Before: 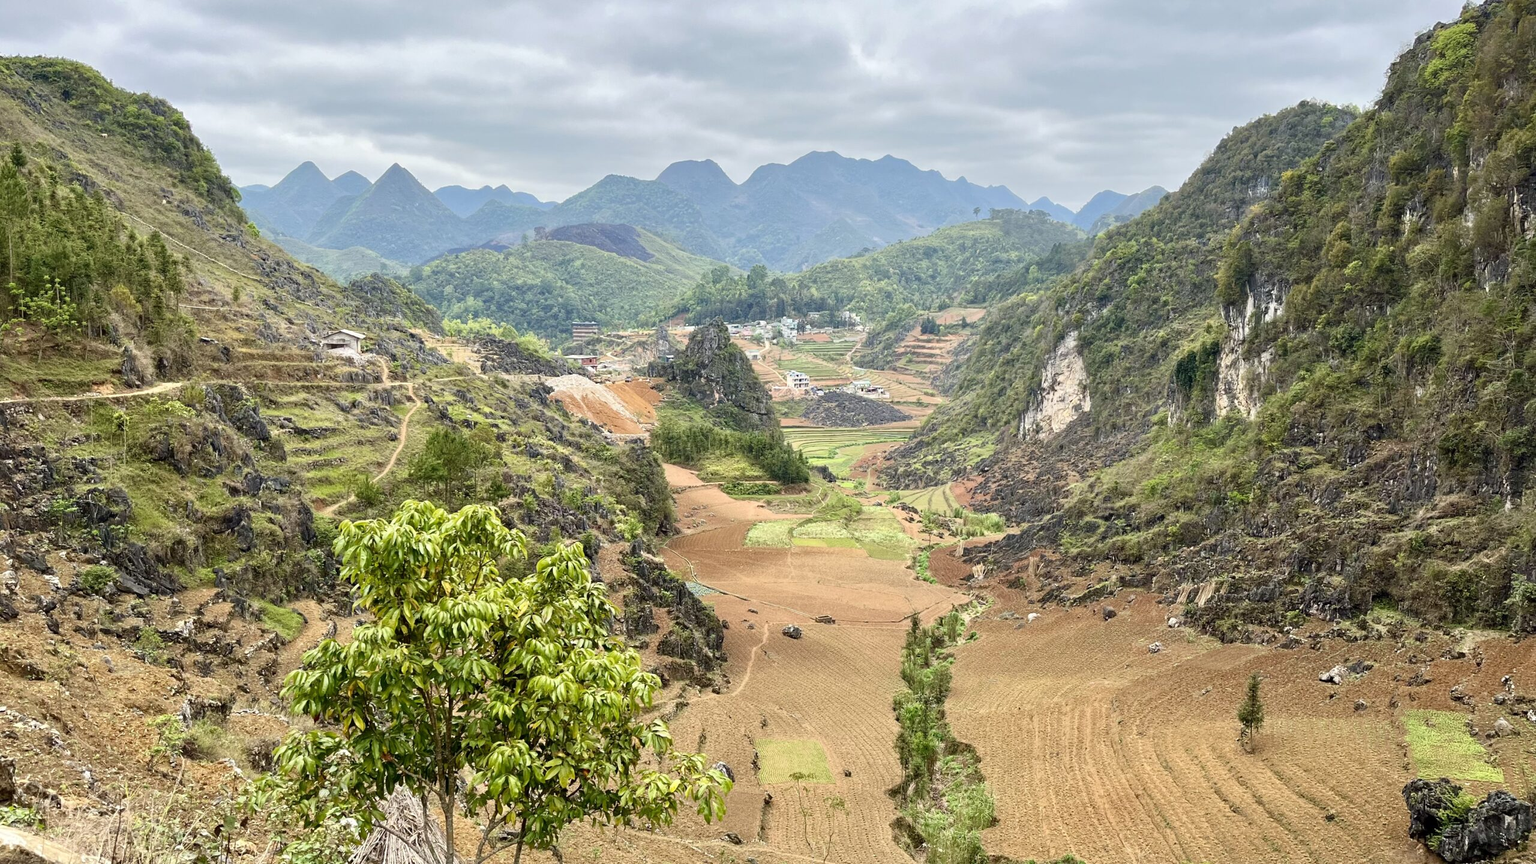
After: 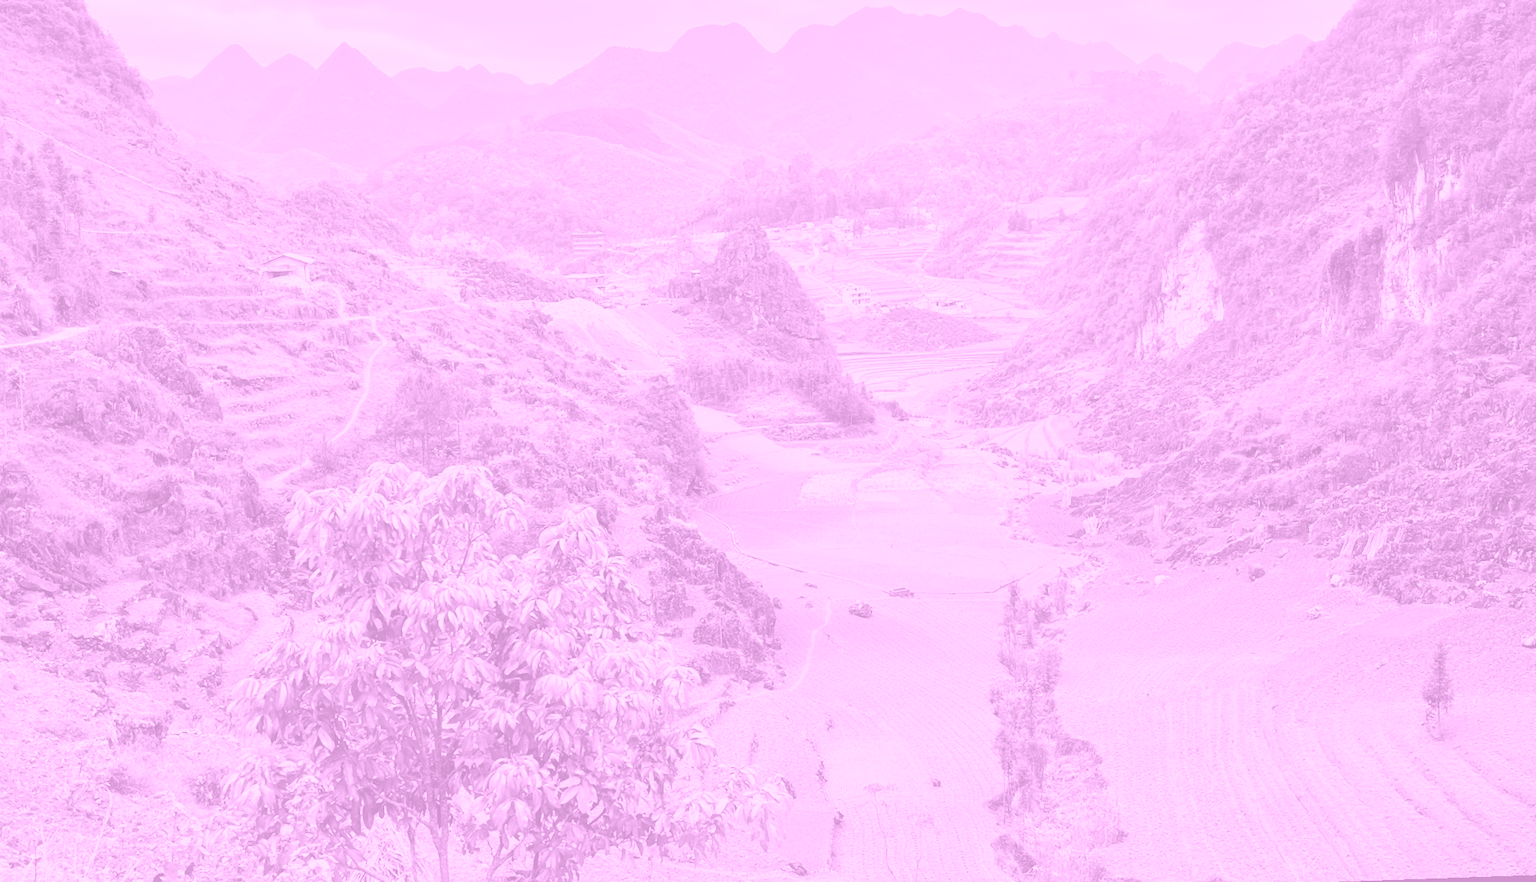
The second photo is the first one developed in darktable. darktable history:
crop and rotate: left 4.842%, top 15.51%, right 10.668%
rotate and perspective: rotation -2.12°, lens shift (vertical) 0.009, lens shift (horizontal) -0.008, automatic cropping original format, crop left 0.036, crop right 0.964, crop top 0.05, crop bottom 0.959
colorize: hue 331.2°, saturation 75%, source mix 30.28%, lightness 70.52%, version 1
